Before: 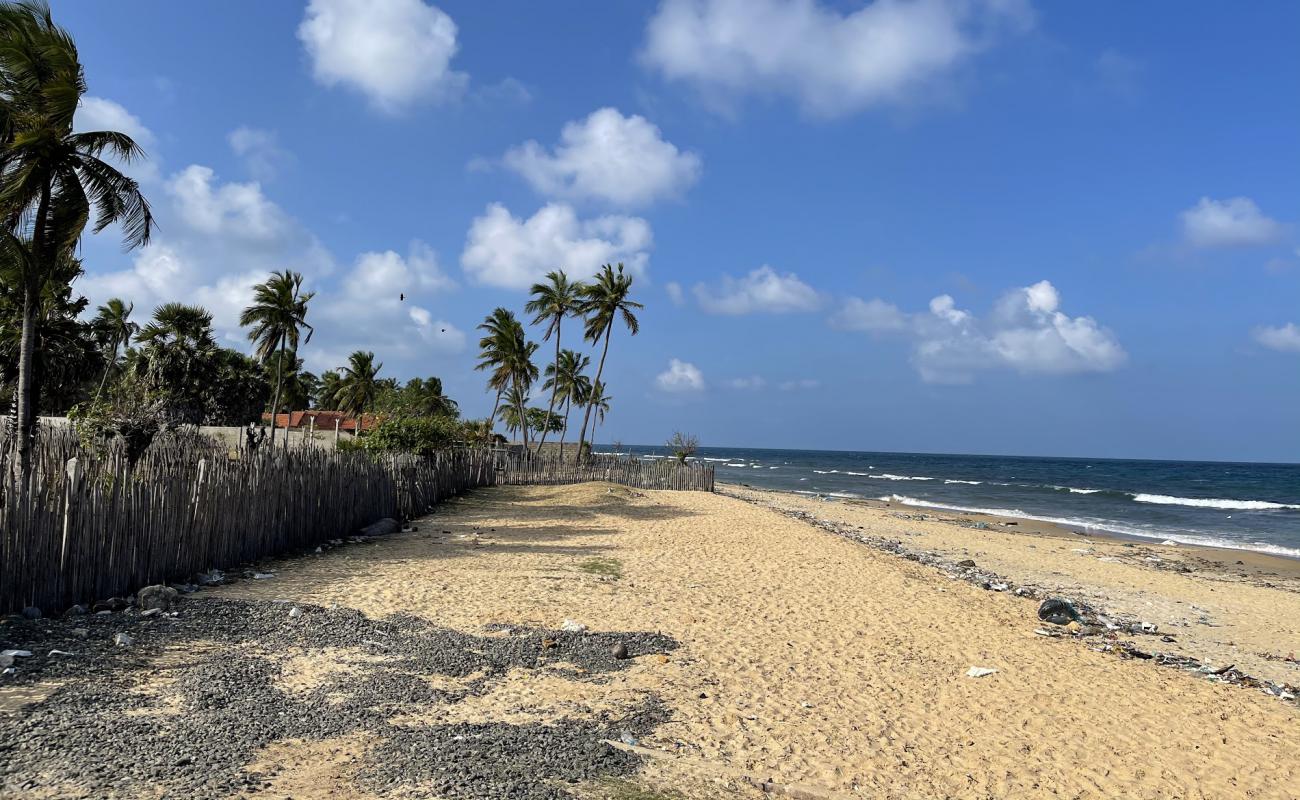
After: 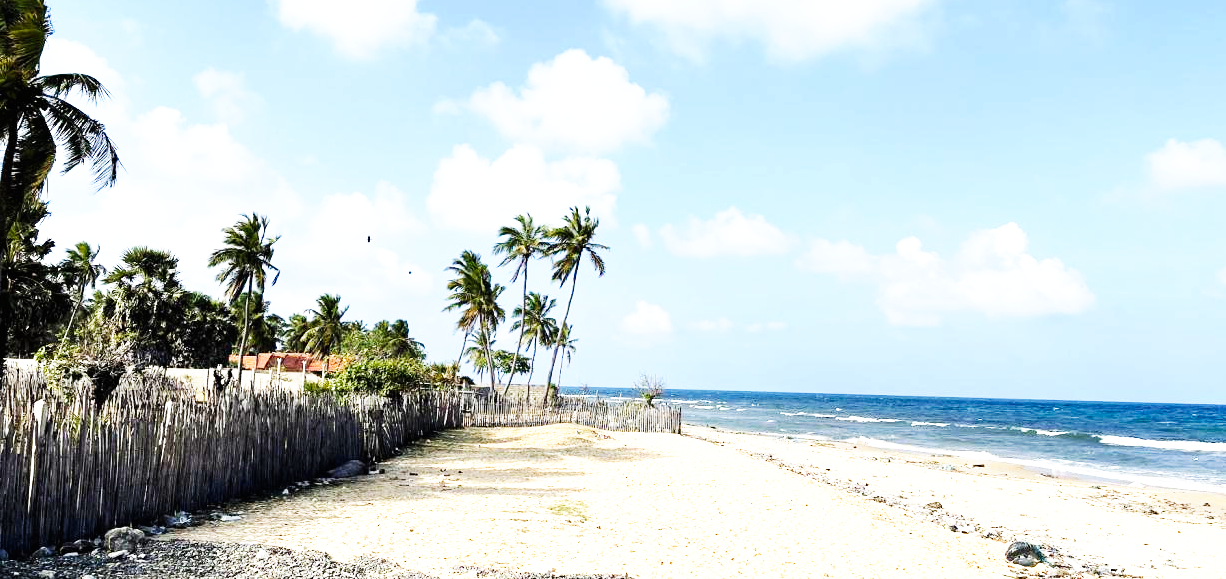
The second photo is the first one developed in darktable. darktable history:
crop: left 2.604%, top 7.358%, right 3.076%, bottom 20.189%
tone equalizer: edges refinement/feathering 500, mask exposure compensation -1.57 EV, preserve details no
base curve: curves: ch0 [(0, 0) (0.007, 0.004) (0.027, 0.03) (0.046, 0.07) (0.207, 0.54) (0.442, 0.872) (0.673, 0.972) (1, 1)], preserve colors none
exposure: black level correction 0, exposure 1 EV, compensate highlight preservation false
